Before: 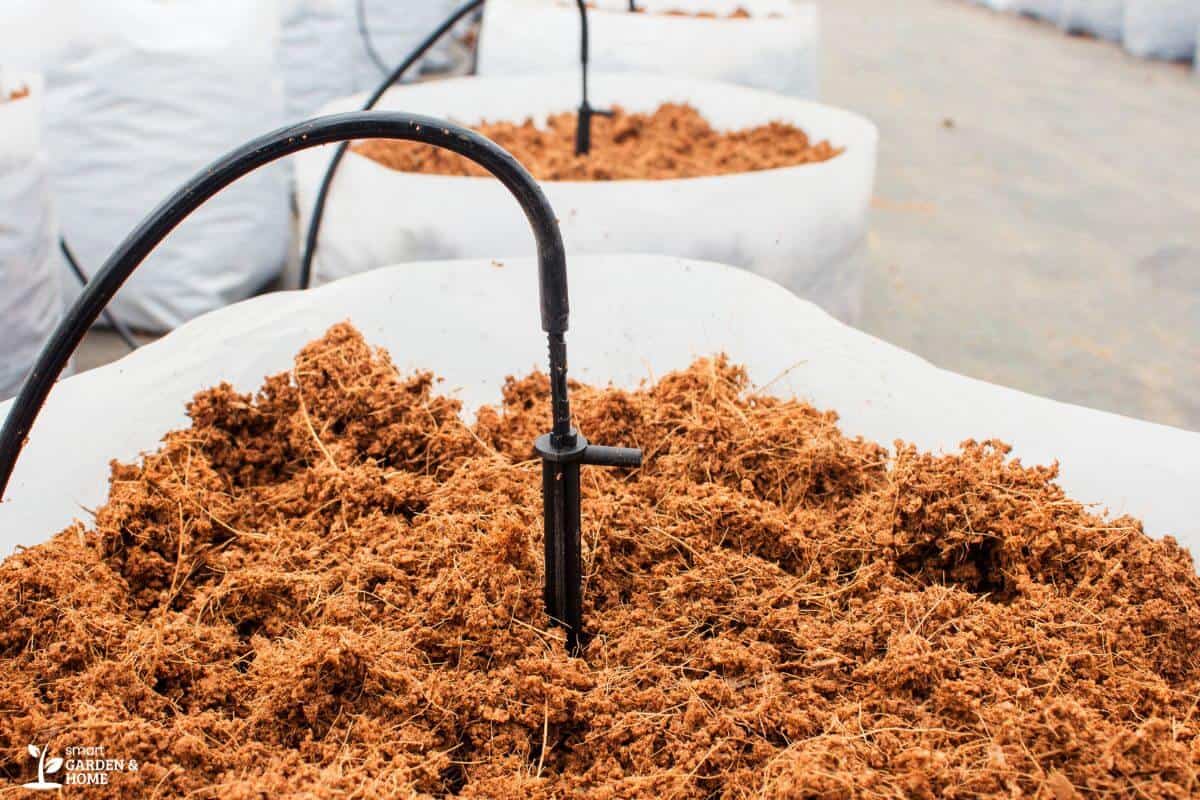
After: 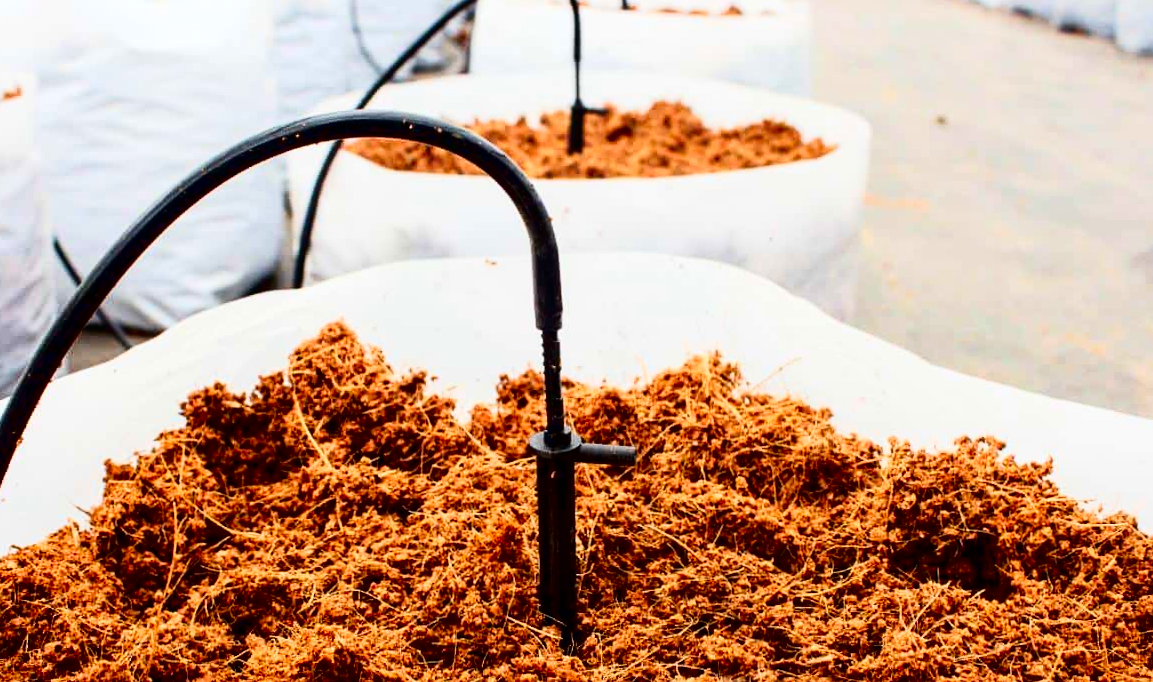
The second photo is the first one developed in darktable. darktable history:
contrast brightness saturation: contrast 0.09, brightness -0.59, saturation 0.17
crop and rotate: angle 0.2°, left 0.275%, right 3.127%, bottom 14.18%
base curve: curves: ch0 [(0, 0) (0.028, 0.03) (0.121, 0.232) (0.46, 0.748) (0.859, 0.968) (1, 1)]
